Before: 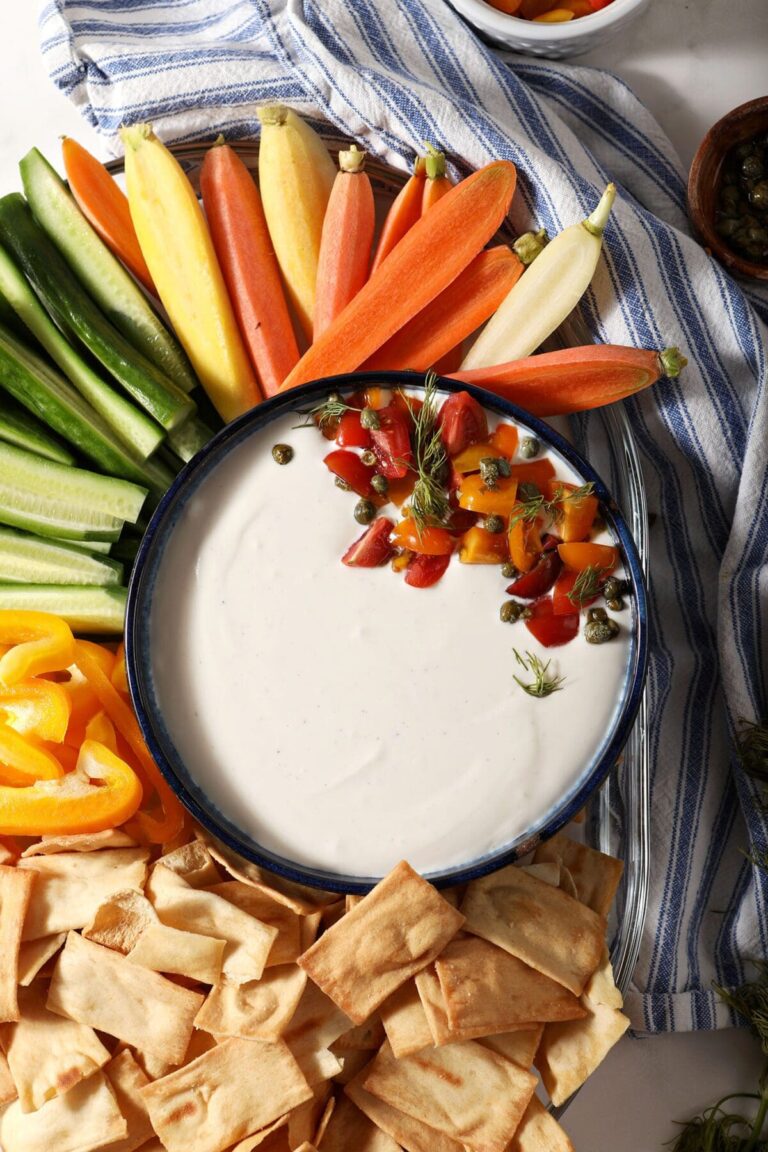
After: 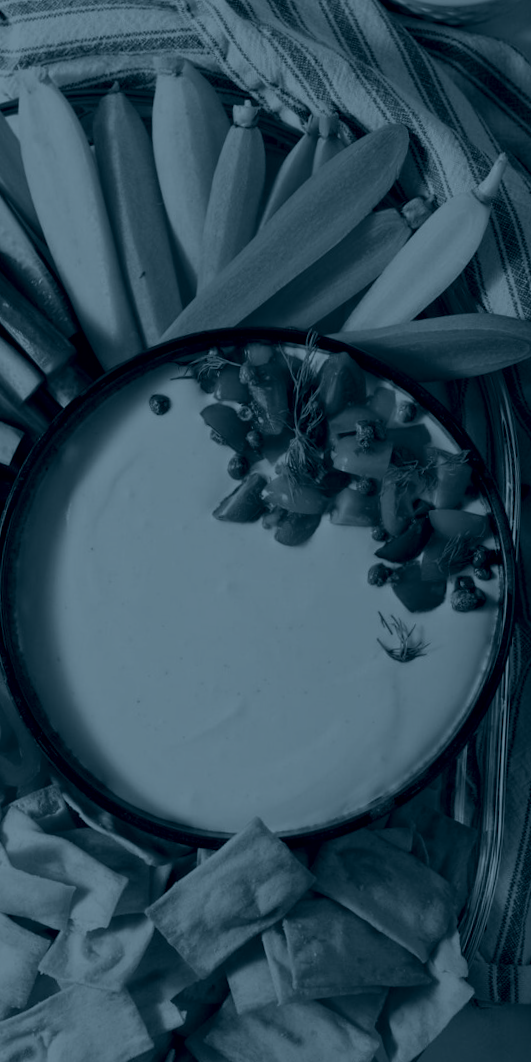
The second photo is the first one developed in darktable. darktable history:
crop and rotate: angle -3.27°, left 14.277%, top 0.028%, right 10.766%, bottom 0.028%
colorize: hue 194.4°, saturation 29%, source mix 61.75%, lightness 3.98%, version 1
